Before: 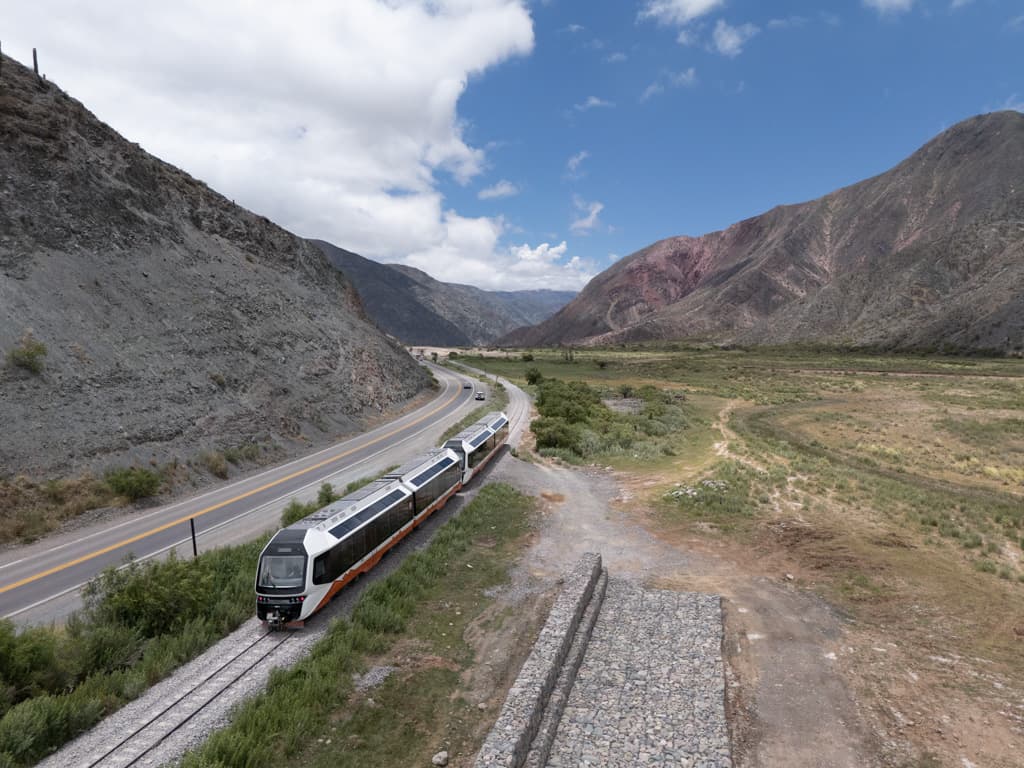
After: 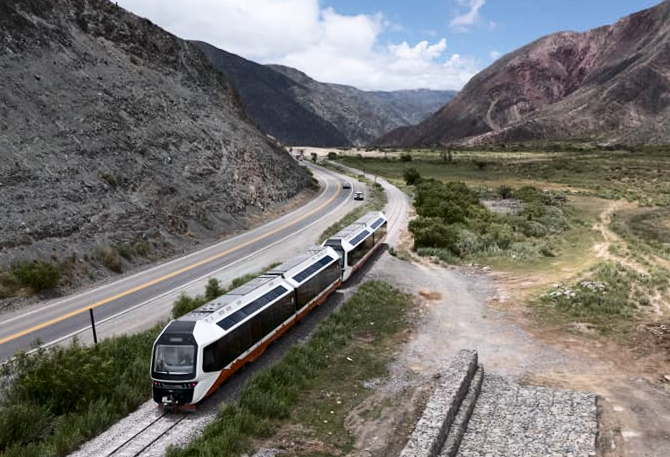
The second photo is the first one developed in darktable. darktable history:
crop: left 6.488%, top 27.668%, right 24.183%, bottom 8.656%
rotate and perspective: rotation 0.062°, lens shift (vertical) 0.115, lens shift (horizontal) -0.133, crop left 0.047, crop right 0.94, crop top 0.061, crop bottom 0.94
contrast brightness saturation: contrast 0.28
